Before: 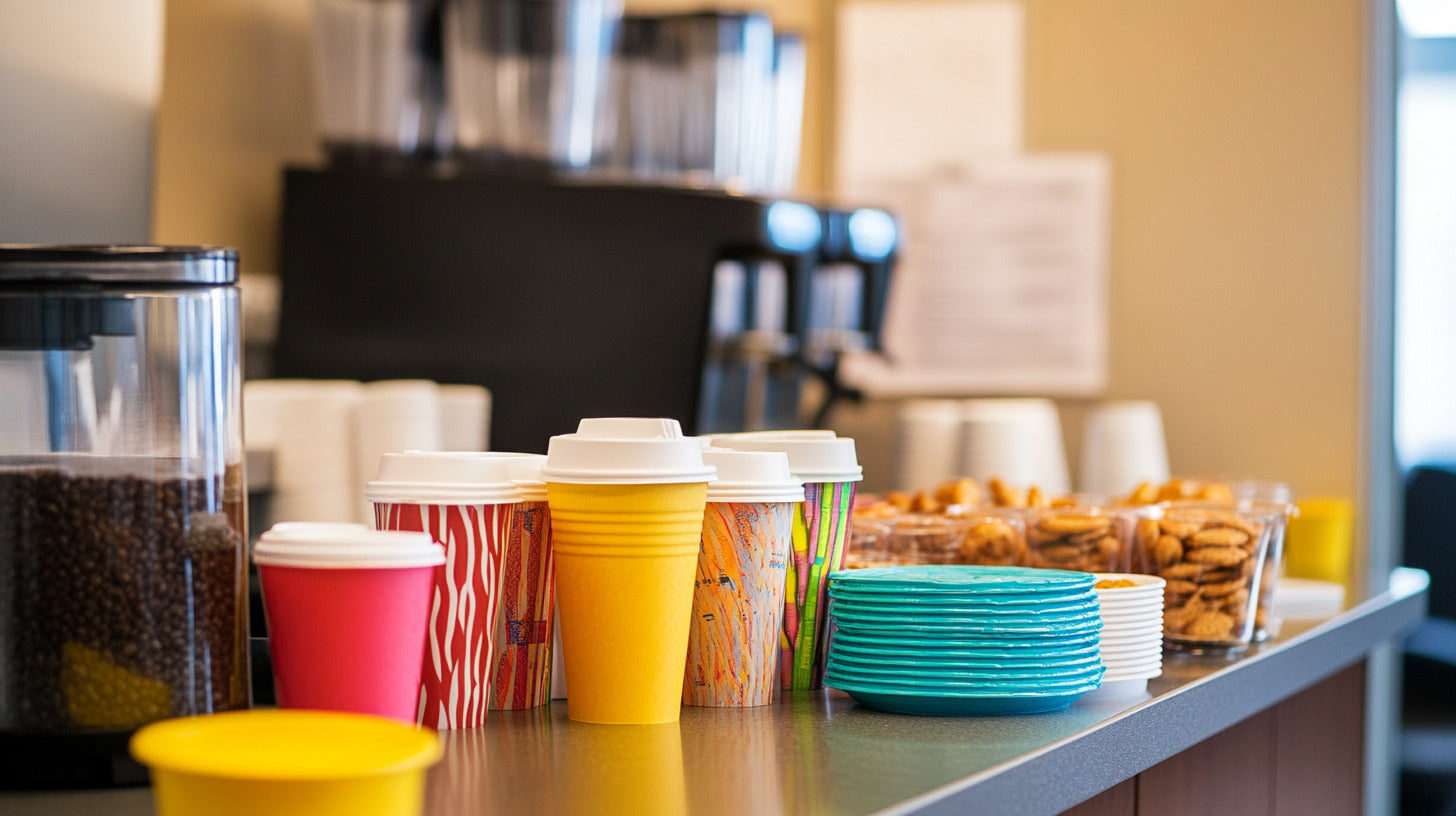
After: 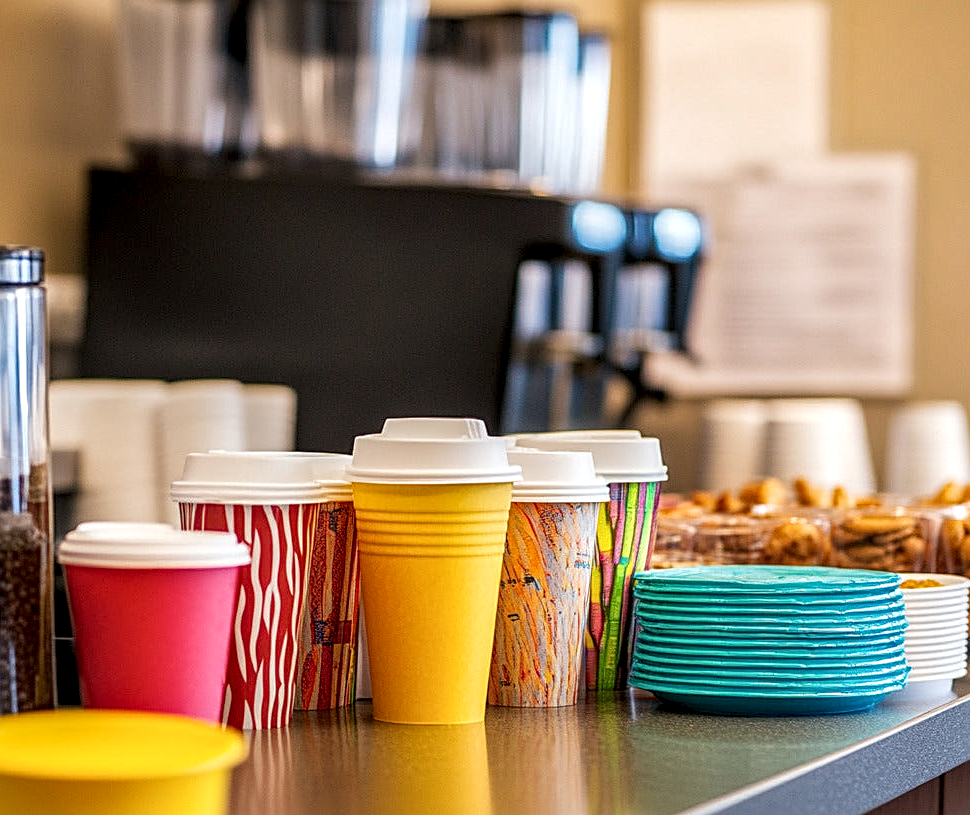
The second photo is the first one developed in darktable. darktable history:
local contrast: highlights 25%, detail 150%
sharpen: on, module defaults
crop and rotate: left 13.409%, right 19.924%
